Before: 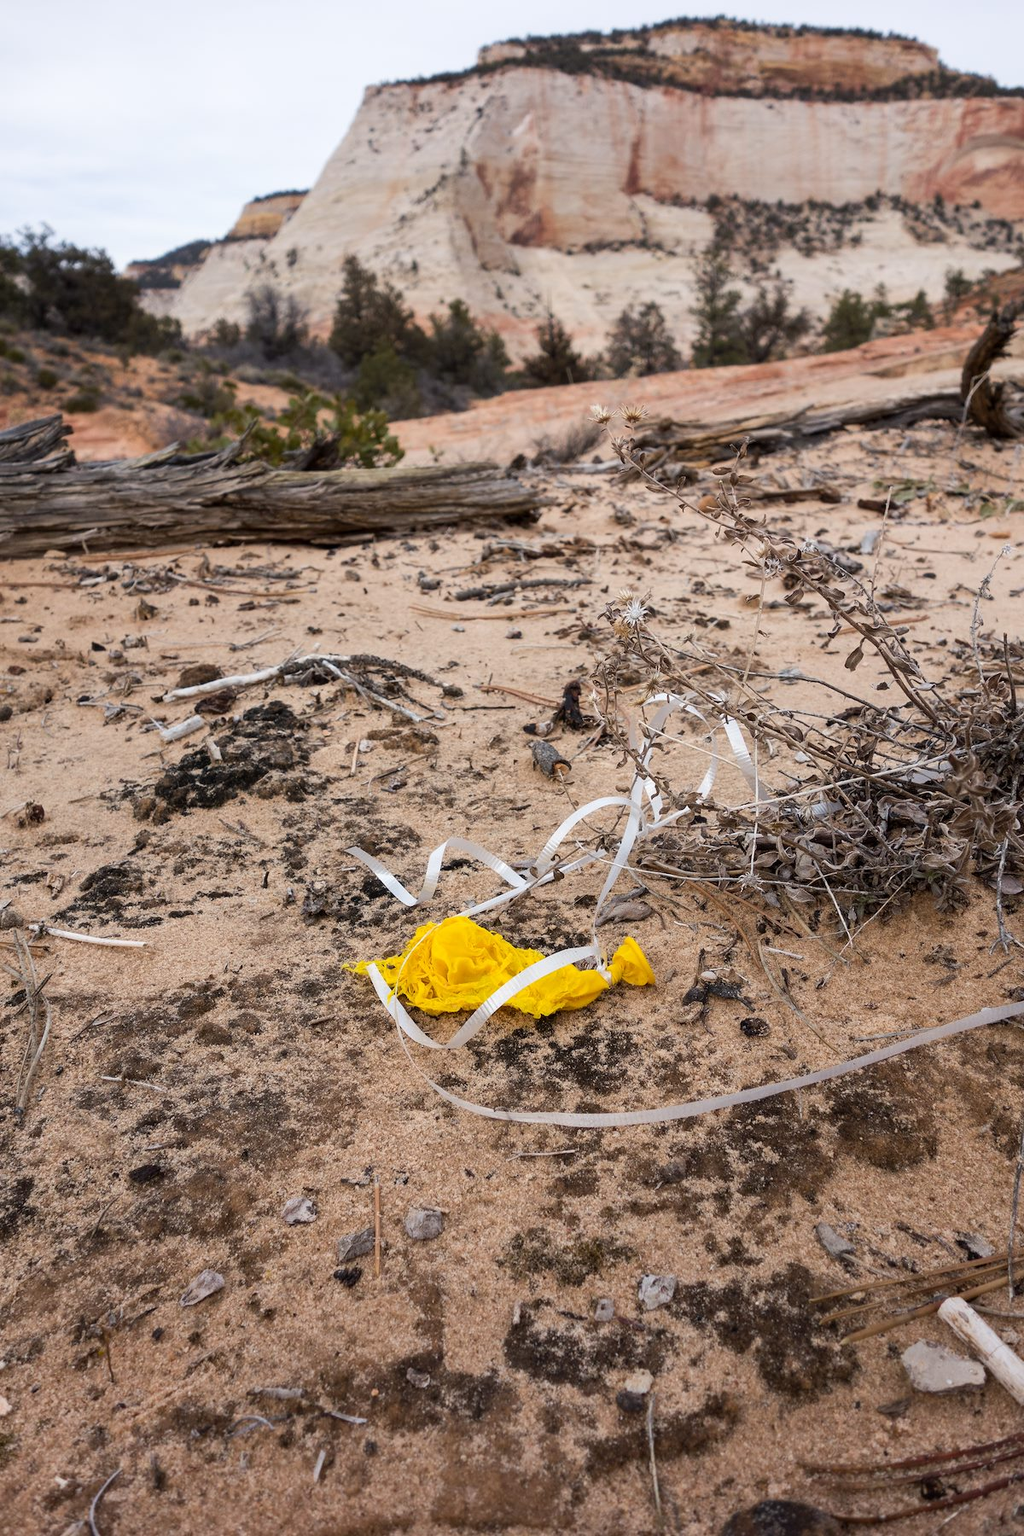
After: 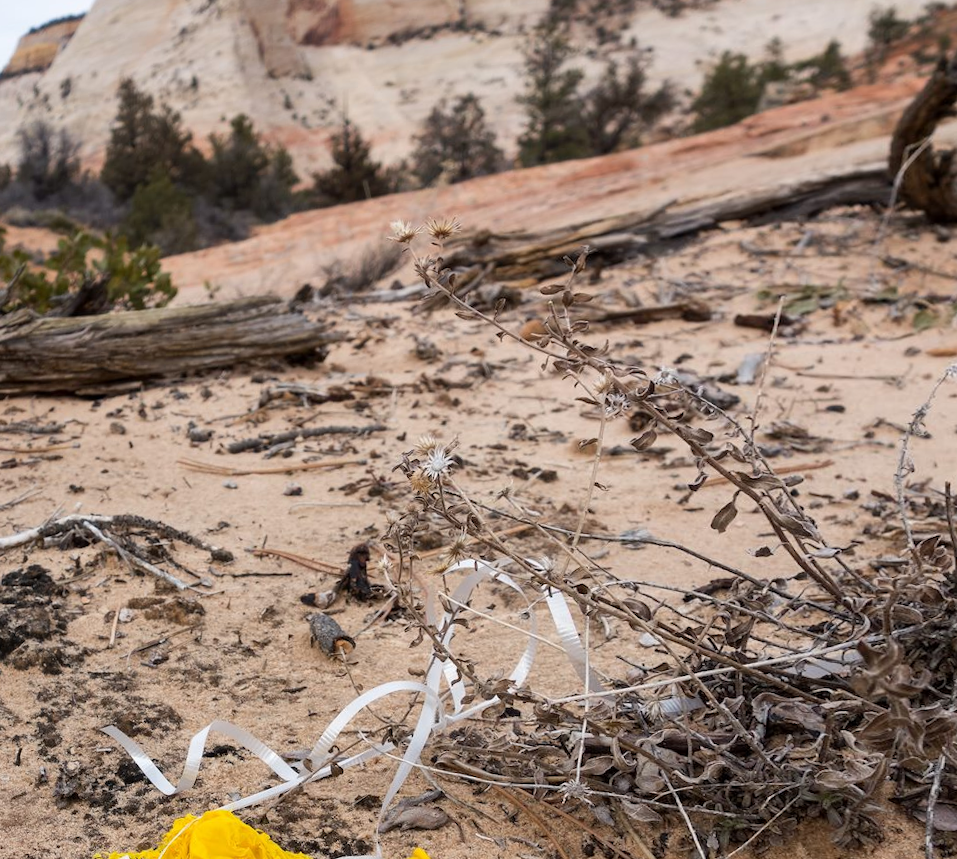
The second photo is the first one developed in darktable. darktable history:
exposure: exposure -0.01 EV, compensate highlight preservation false
crop: left 18.38%, top 11.092%, right 2.134%, bottom 33.217%
rotate and perspective: rotation 1.69°, lens shift (vertical) -0.023, lens shift (horizontal) -0.291, crop left 0.025, crop right 0.988, crop top 0.092, crop bottom 0.842
